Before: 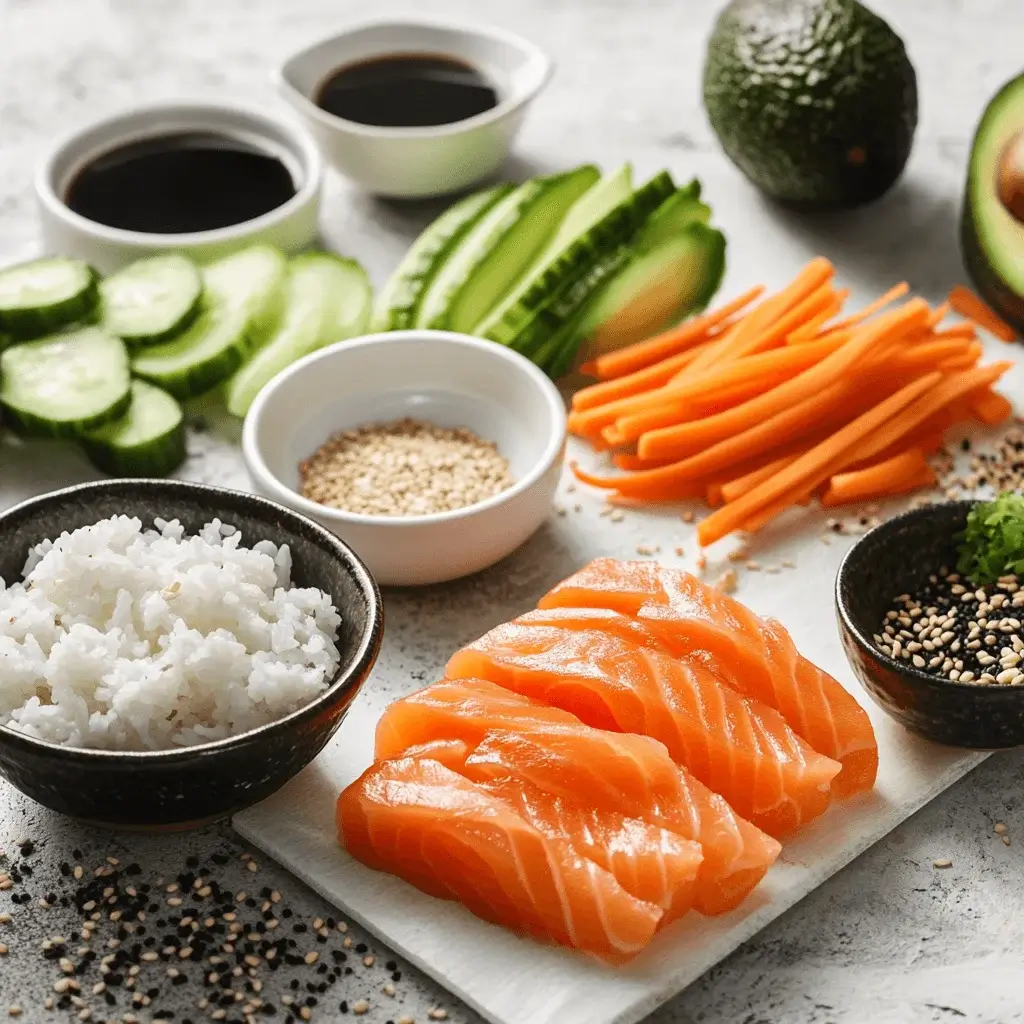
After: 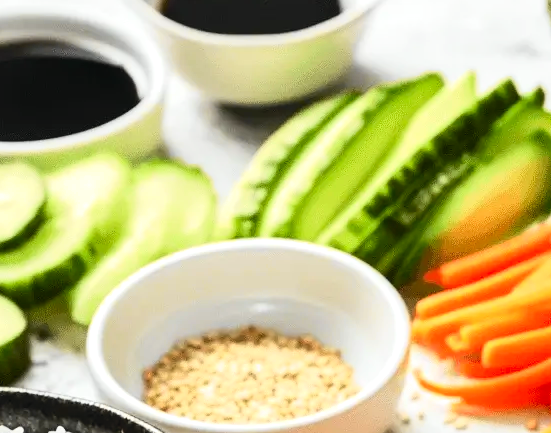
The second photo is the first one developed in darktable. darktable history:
tone equalizer: -8 EV -0.417 EV, -7 EV -0.389 EV, -6 EV -0.333 EV, -5 EV -0.222 EV, -3 EV 0.222 EV, -2 EV 0.333 EV, -1 EV 0.389 EV, +0 EV 0.417 EV, edges refinement/feathering 500, mask exposure compensation -1.57 EV, preserve details no
tone curve: curves: ch0 [(0, 0.012) (0.093, 0.11) (0.345, 0.425) (0.457, 0.562) (0.628, 0.738) (0.839, 0.909) (0.998, 0.978)]; ch1 [(0, 0) (0.437, 0.408) (0.472, 0.47) (0.502, 0.497) (0.527, 0.523) (0.568, 0.577) (0.62, 0.66) (0.669, 0.748) (0.859, 0.899) (1, 1)]; ch2 [(0, 0) (0.33, 0.301) (0.421, 0.443) (0.473, 0.498) (0.509, 0.502) (0.535, 0.545) (0.549, 0.576) (0.644, 0.703) (1, 1)], color space Lab, independent channels, preserve colors none
crop: left 15.306%, top 9.065%, right 30.789%, bottom 48.638%
